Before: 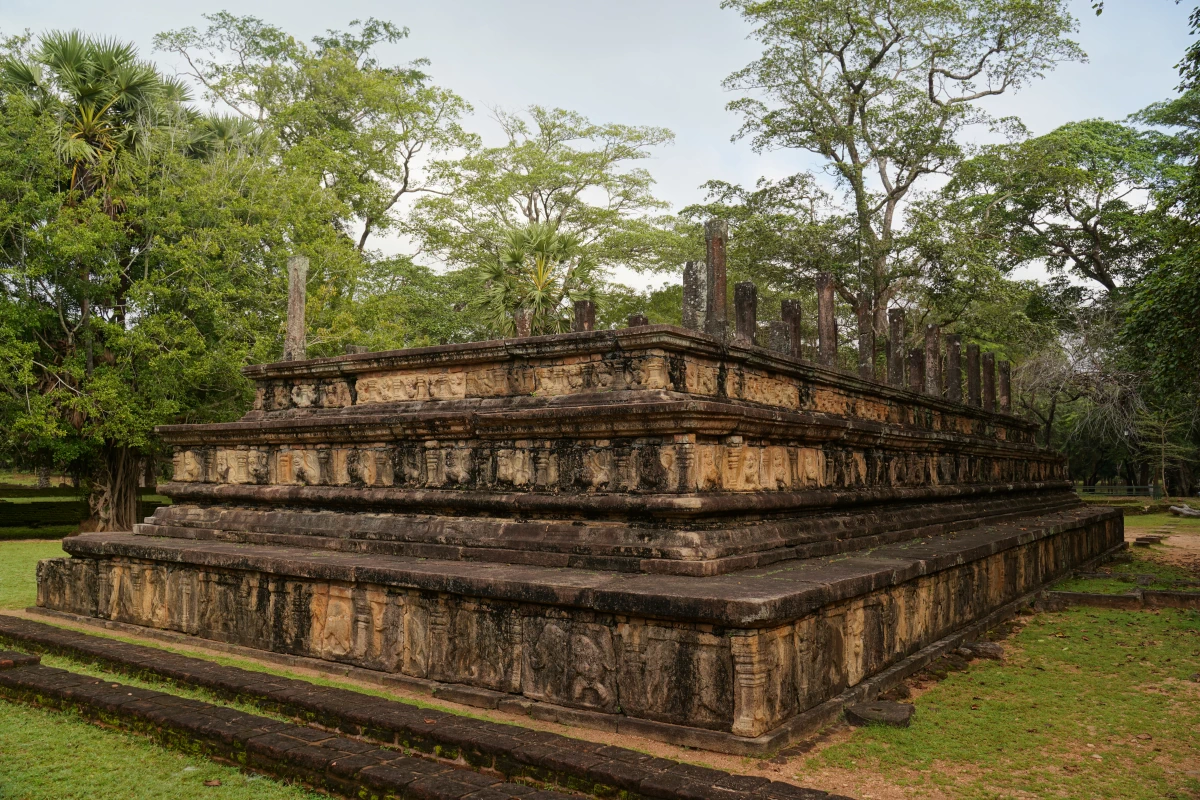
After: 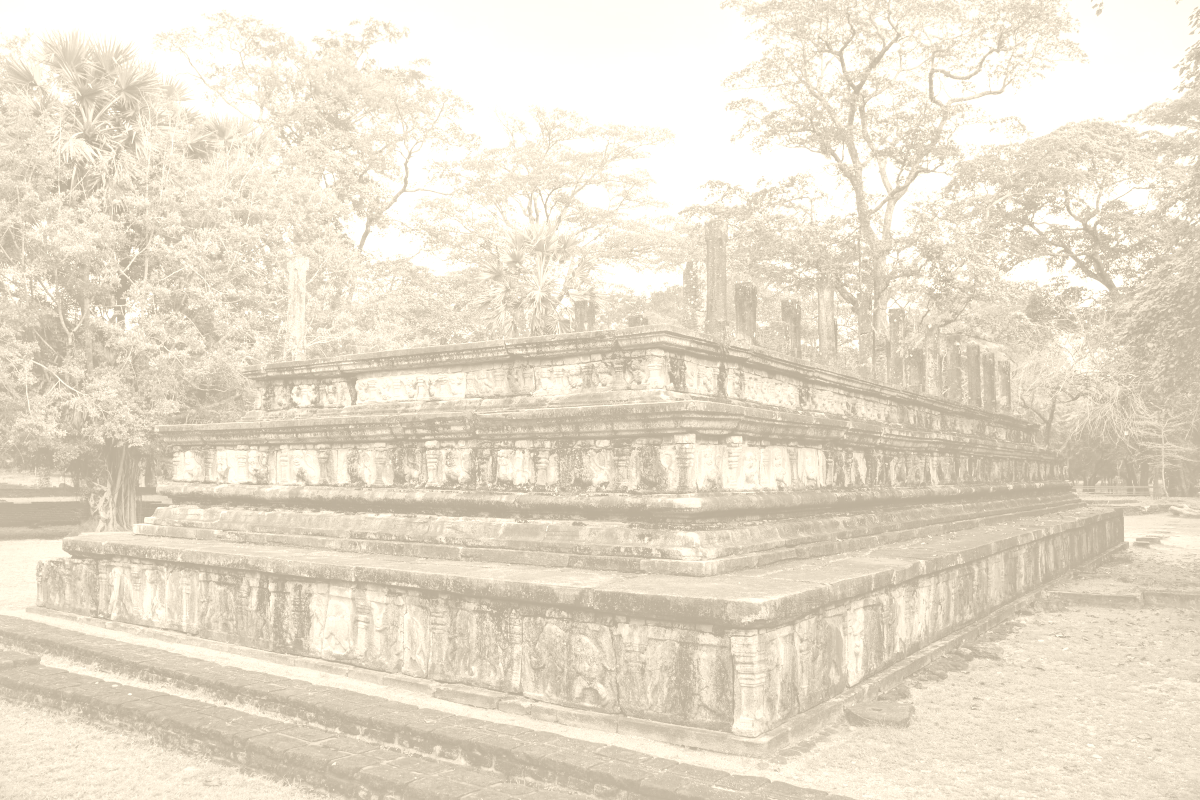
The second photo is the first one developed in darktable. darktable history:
colorize: hue 36°, saturation 71%, lightness 80.79%
local contrast: mode bilateral grid, contrast 20, coarseness 50, detail 171%, midtone range 0.2
contrast brightness saturation: contrast -0.28
